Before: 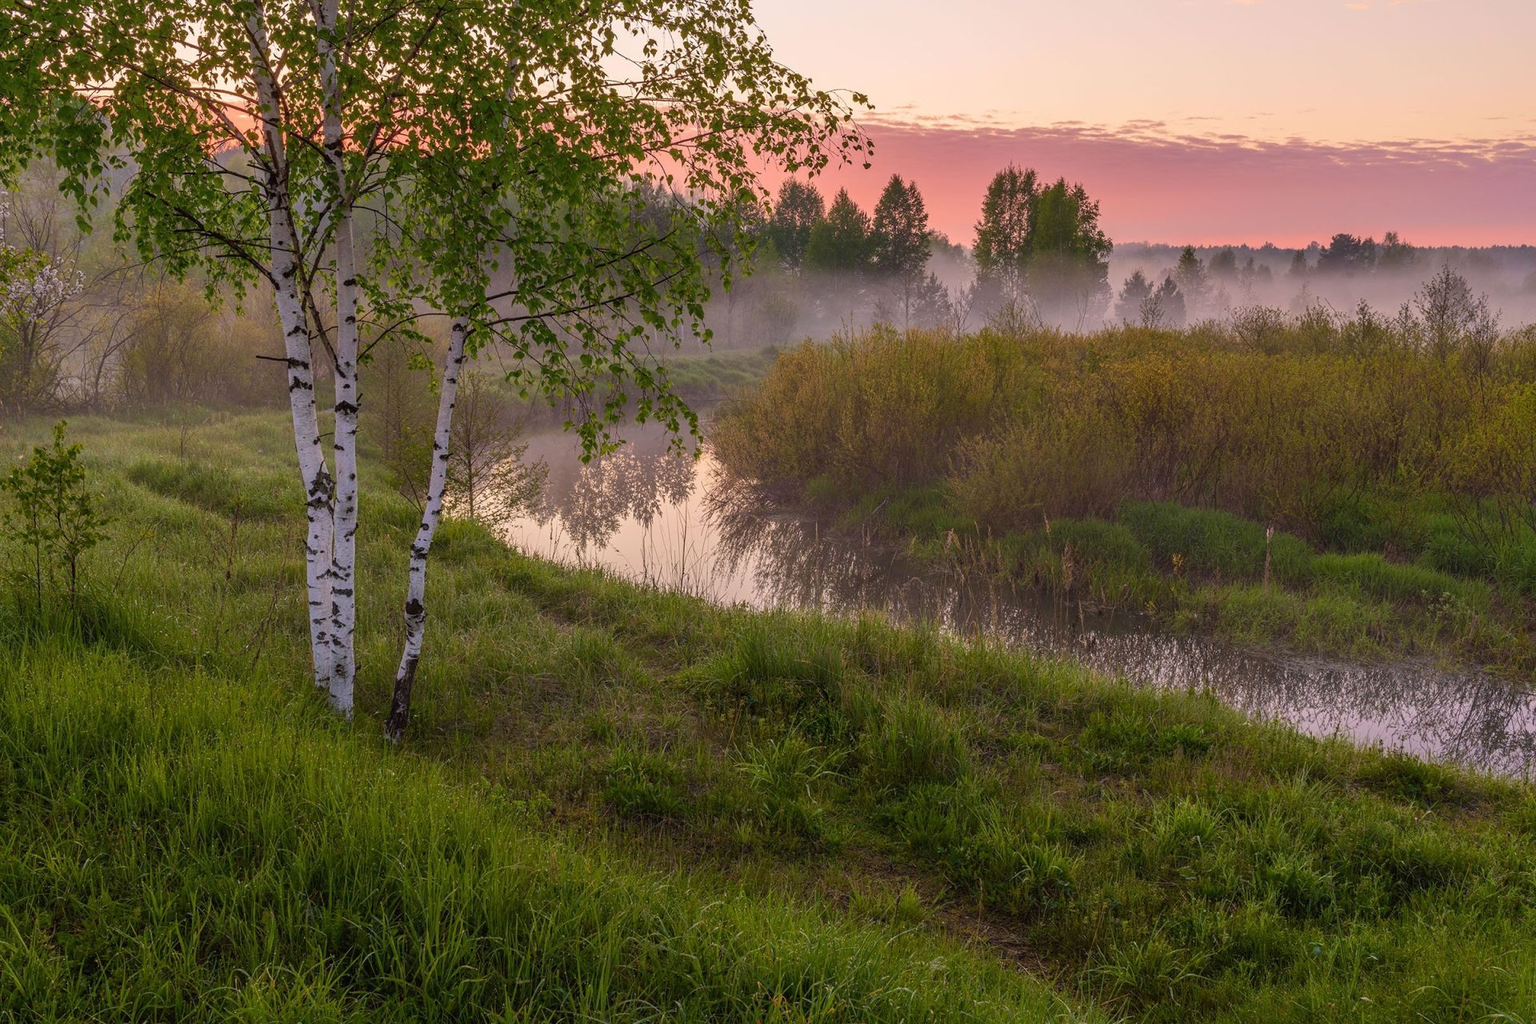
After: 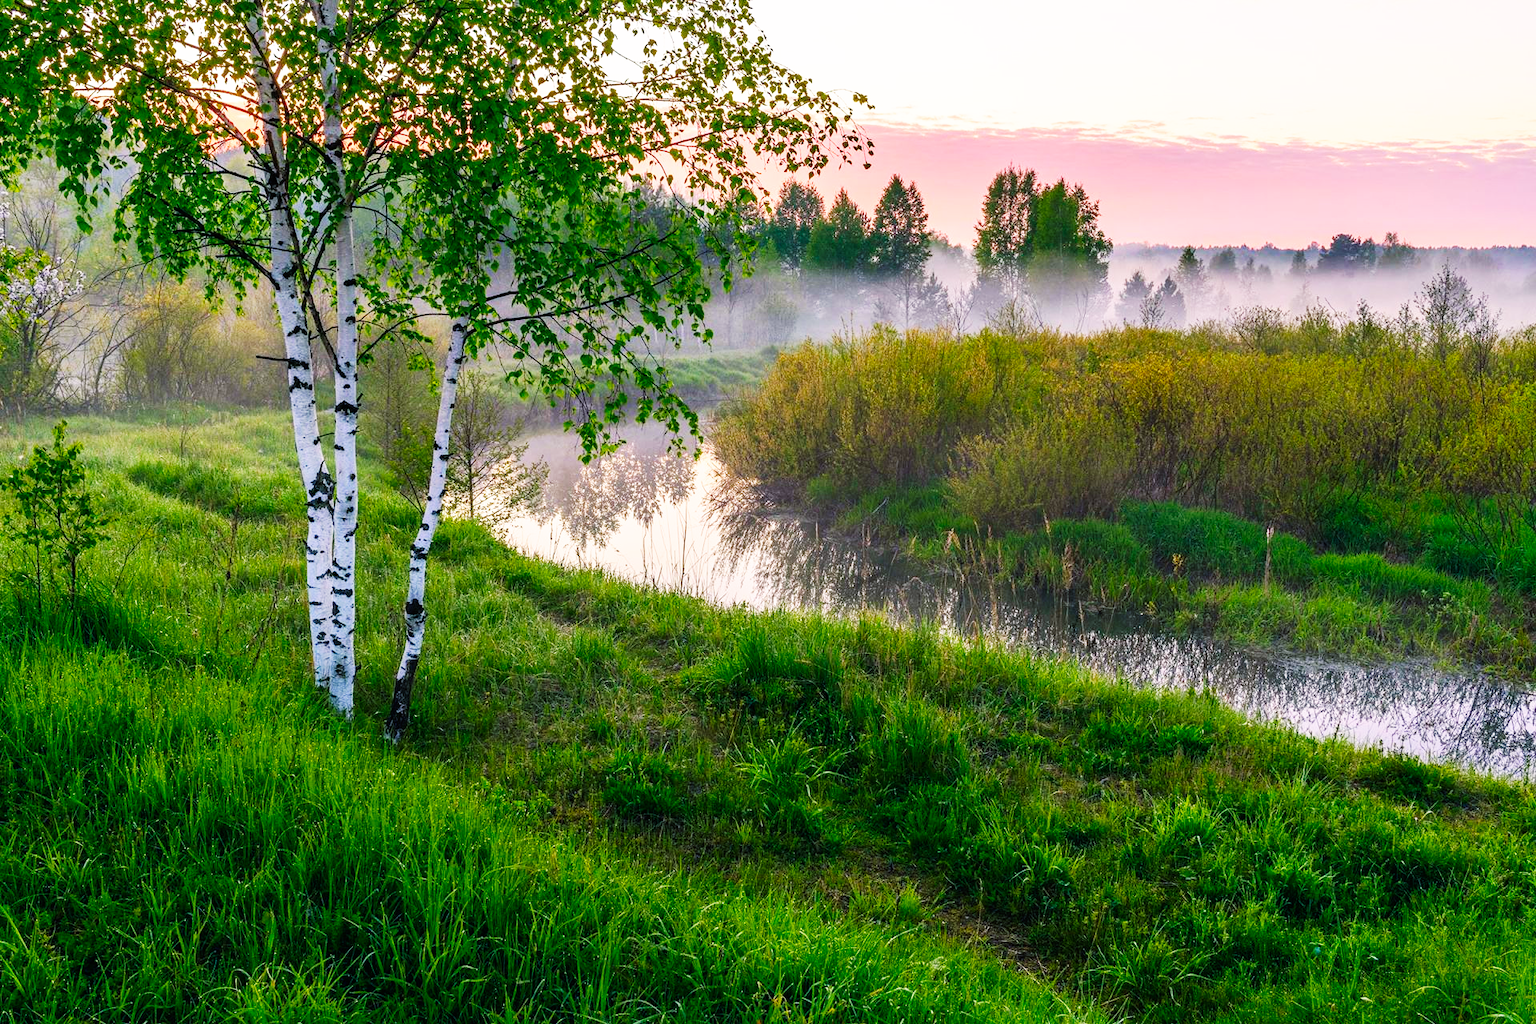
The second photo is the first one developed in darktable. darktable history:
base curve: curves: ch0 [(0, 0) (0.007, 0.004) (0.027, 0.03) (0.046, 0.07) (0.207, 0.54) (0.442, 0.872) (0.673, 0.972) (1, 1)], preserve colors none
color balance rgb: power › luminance -7.941%, power › chroma 2.268%, power › hue 220.79°, perceptual saturation grading › global saturation 17.307%, global vibrance 20%
exposure: exposure 0.125 EV, compensate highlight preservation false
